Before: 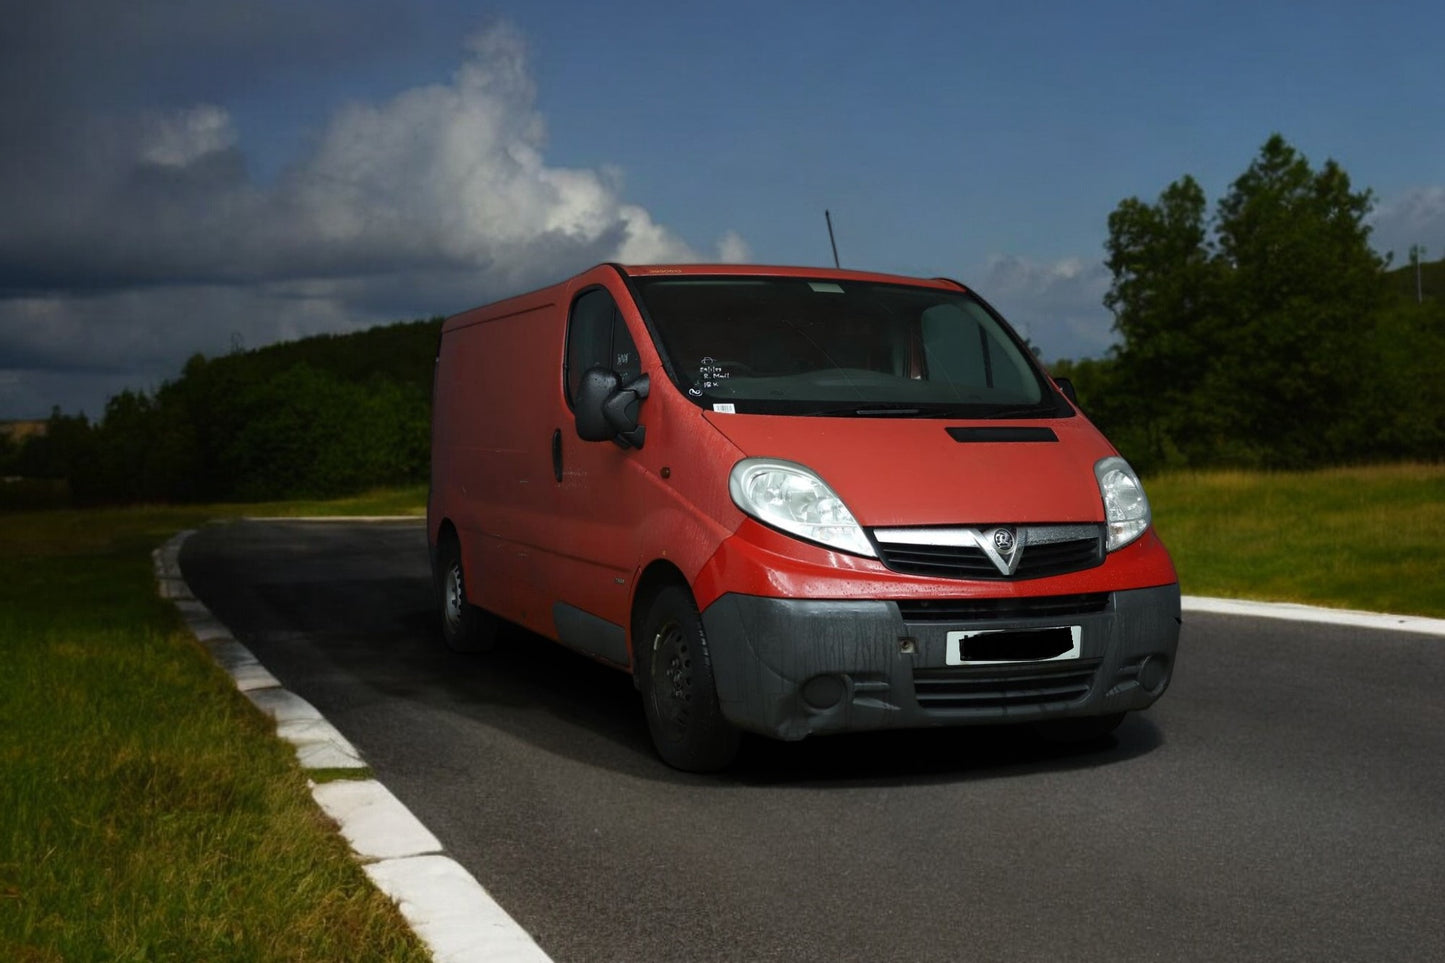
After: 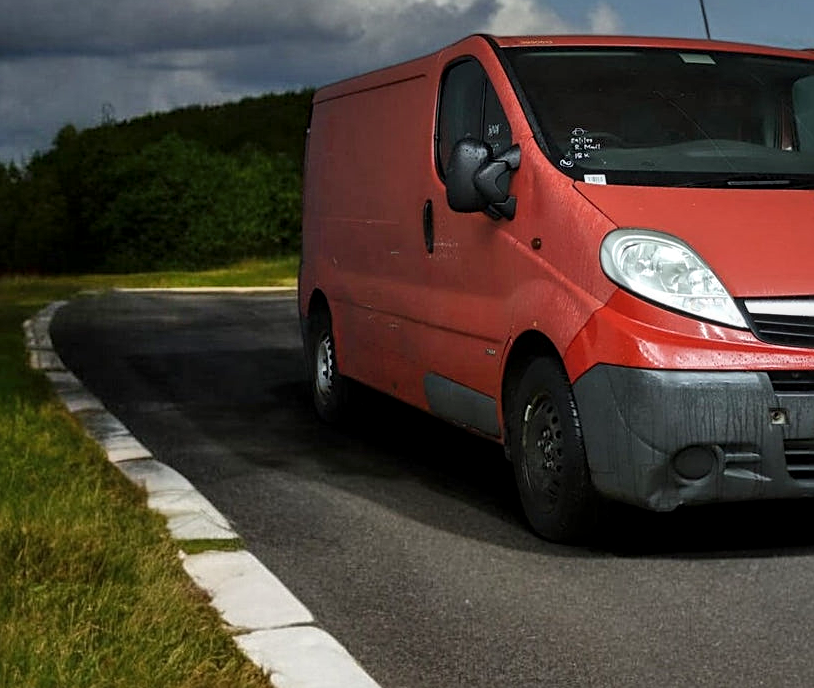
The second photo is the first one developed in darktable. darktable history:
sharpen: on, module defaults
local contrast: on, module defaults
shadows and highlights: low approximation 0.01, soften with gaussian
crop: left 8.966%, top 23.852%, right 34.699%, bottom 4.703%
